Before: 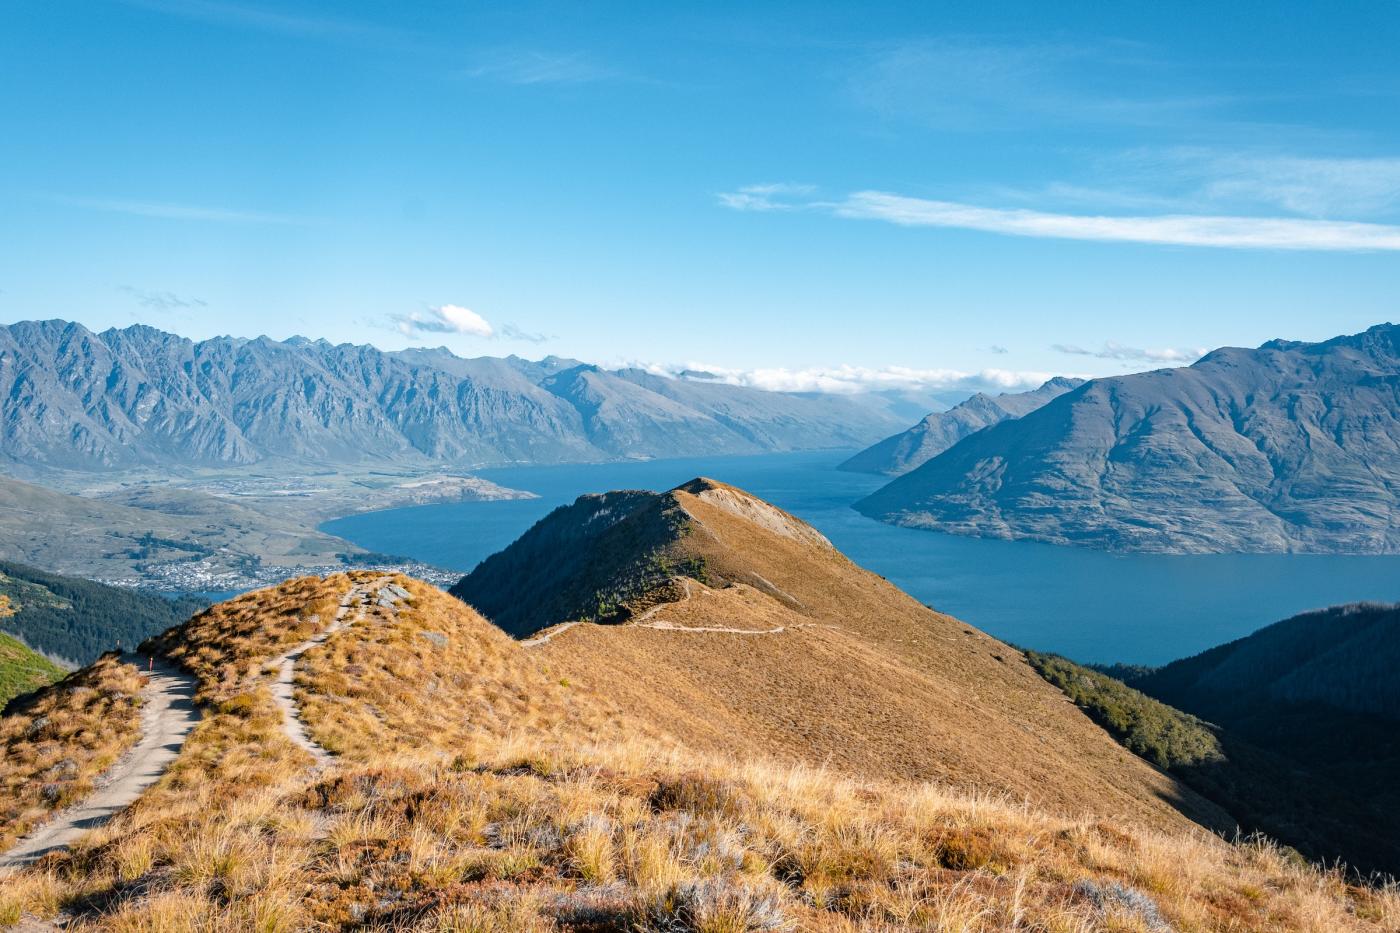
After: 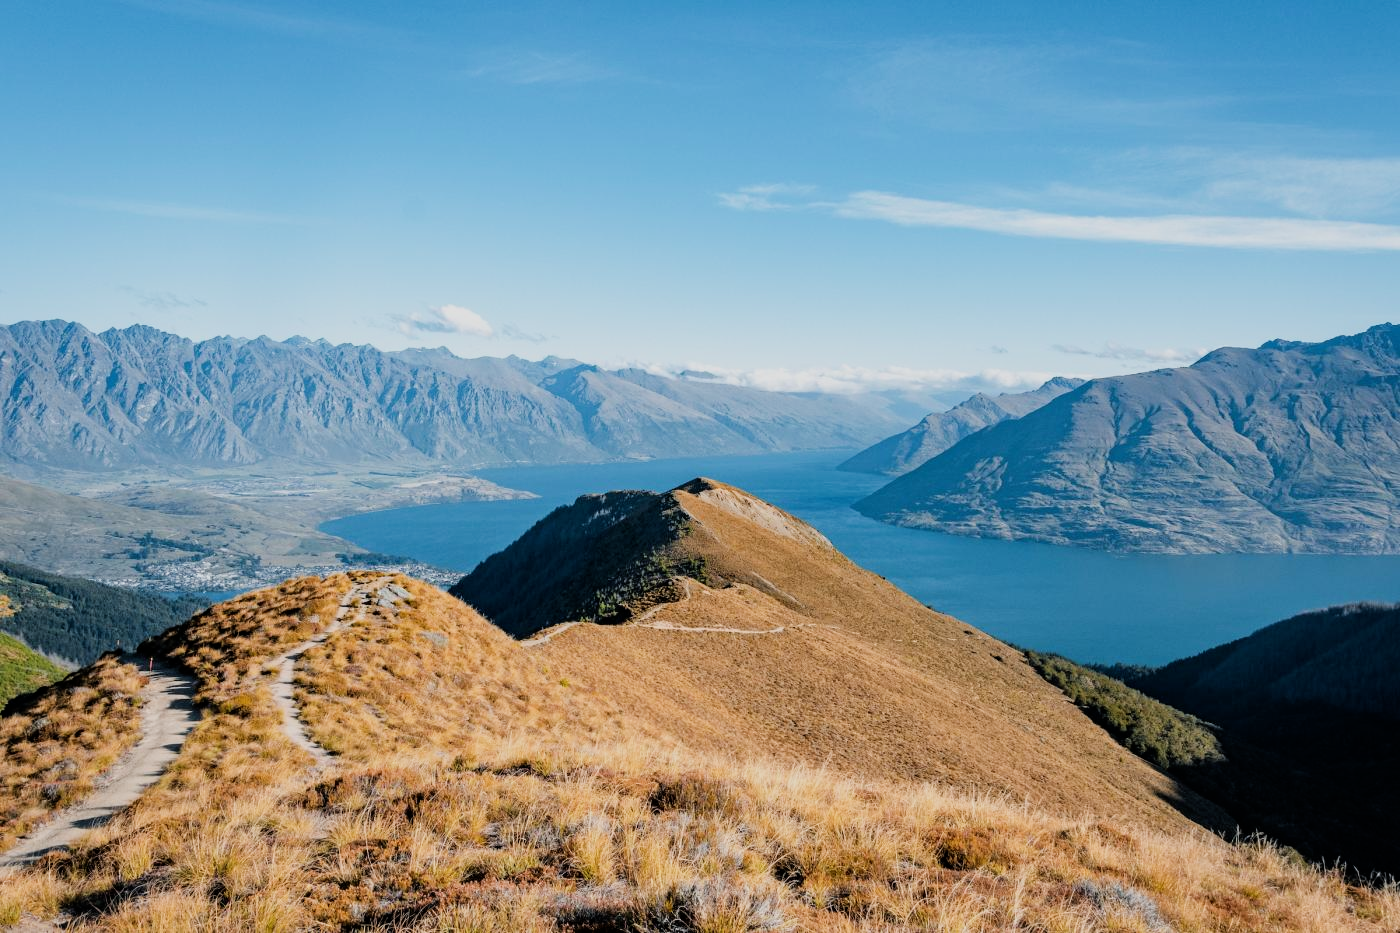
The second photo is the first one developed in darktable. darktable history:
filmic rgb: black relative exposure -7.65 EV, white relative exposure 3.96 EV, hardness 4.01, contrast 1.096, highlights saturation mix -30.89%
